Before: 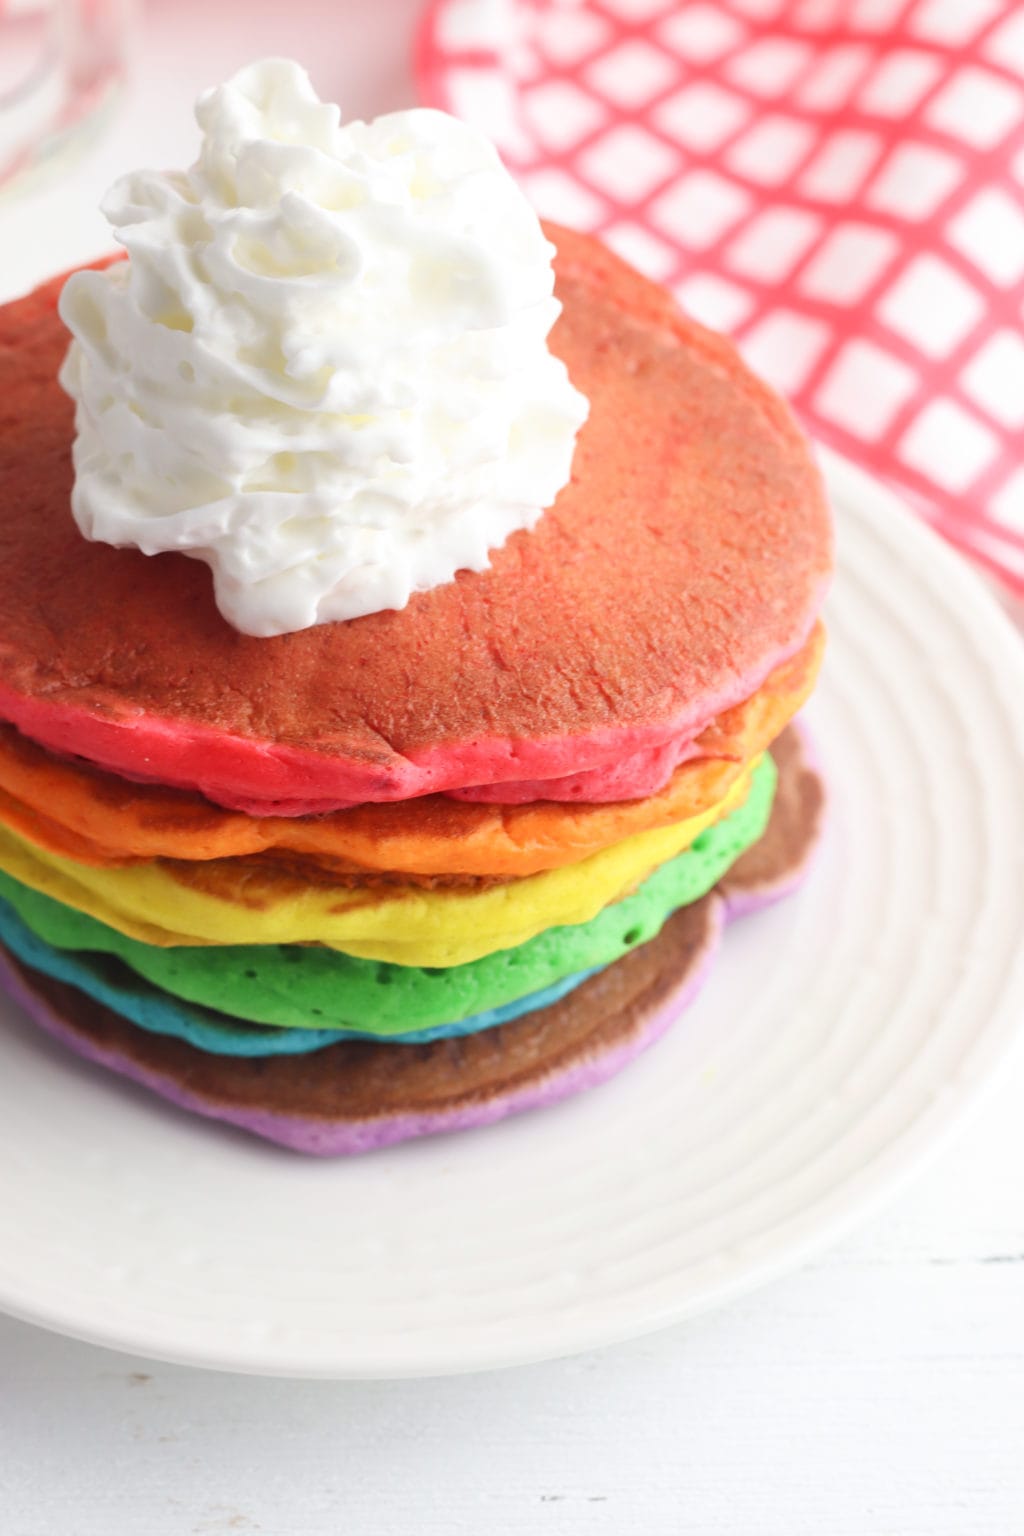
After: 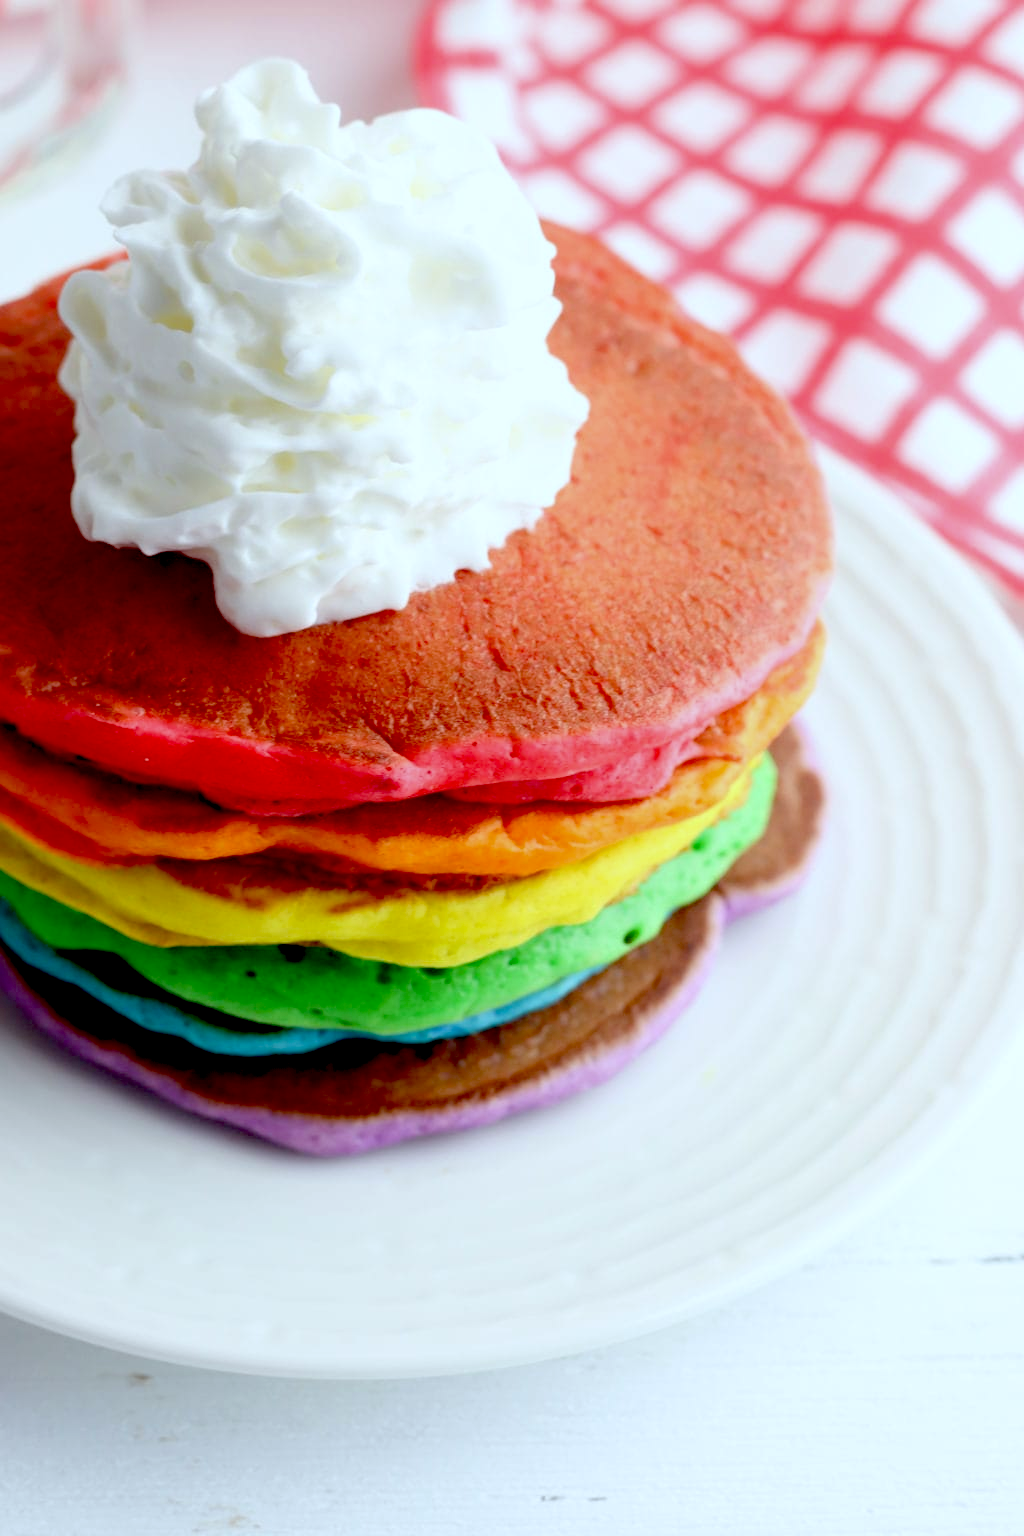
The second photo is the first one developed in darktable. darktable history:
white balance: red 0.925, blue 1.046
exposure: black level correction 0.056, compensate highlight preservation false
